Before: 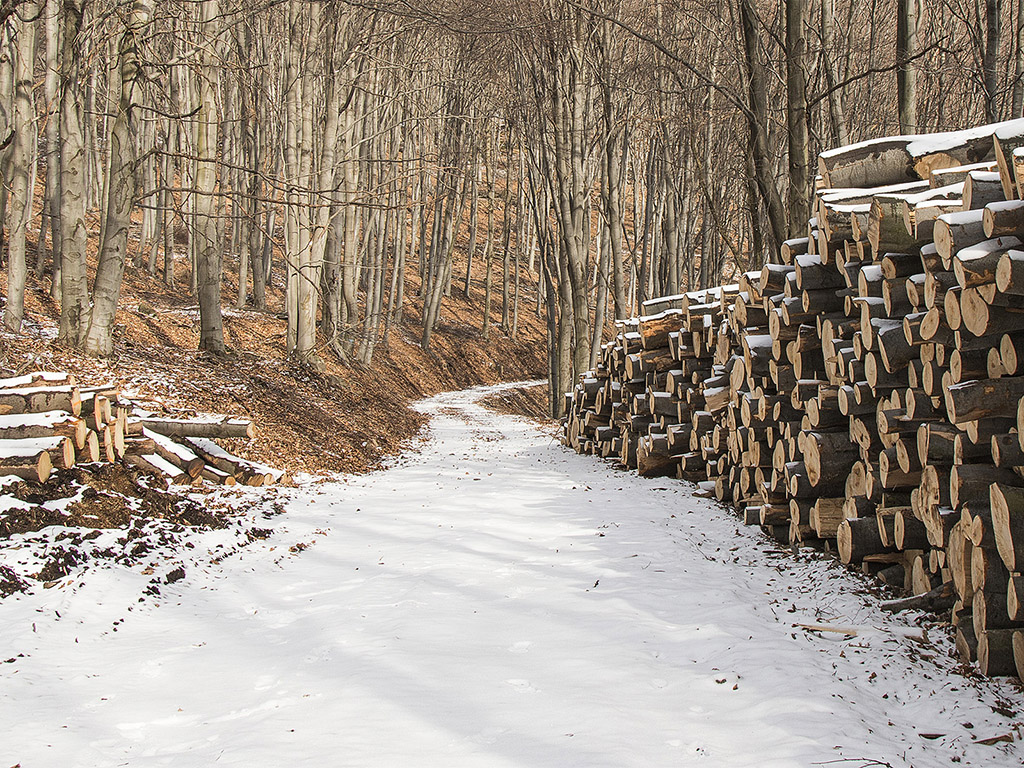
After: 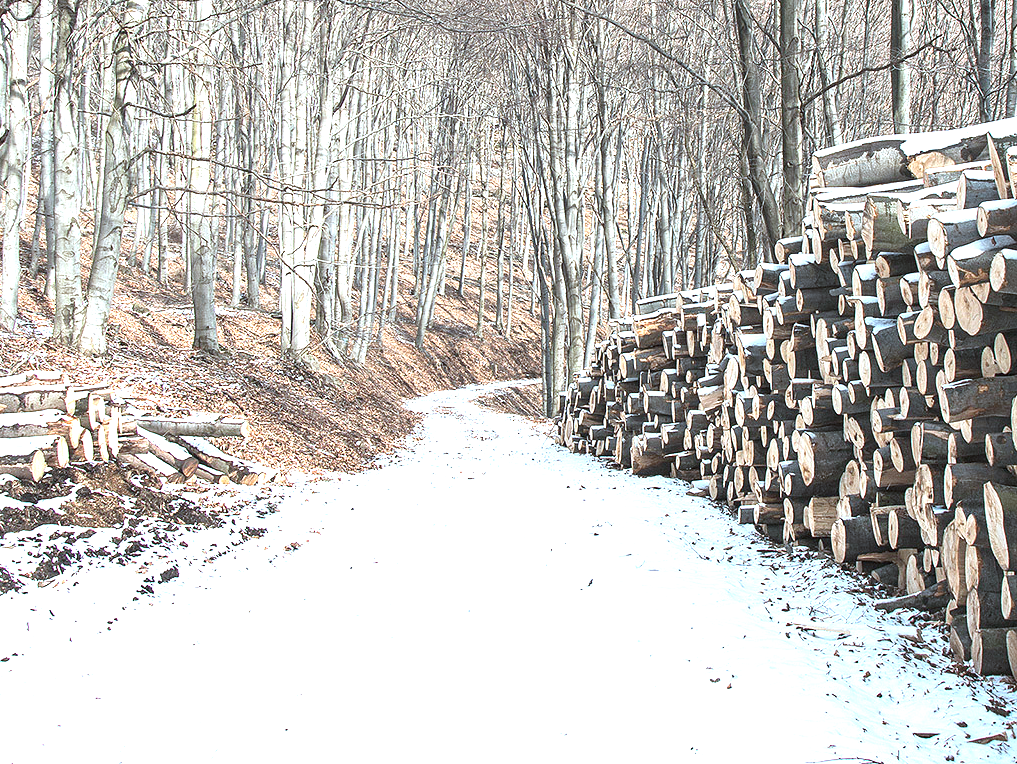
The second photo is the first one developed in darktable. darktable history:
exposure: black level correction 0, exposure 1.45 EV, compensate exposure bias true, compensate highlight preservation false
crop and rotate: left 0.614%, top 0.179%, bottom 0.309%
color correction: highlights a* -9.35, highlights b* -23.15
